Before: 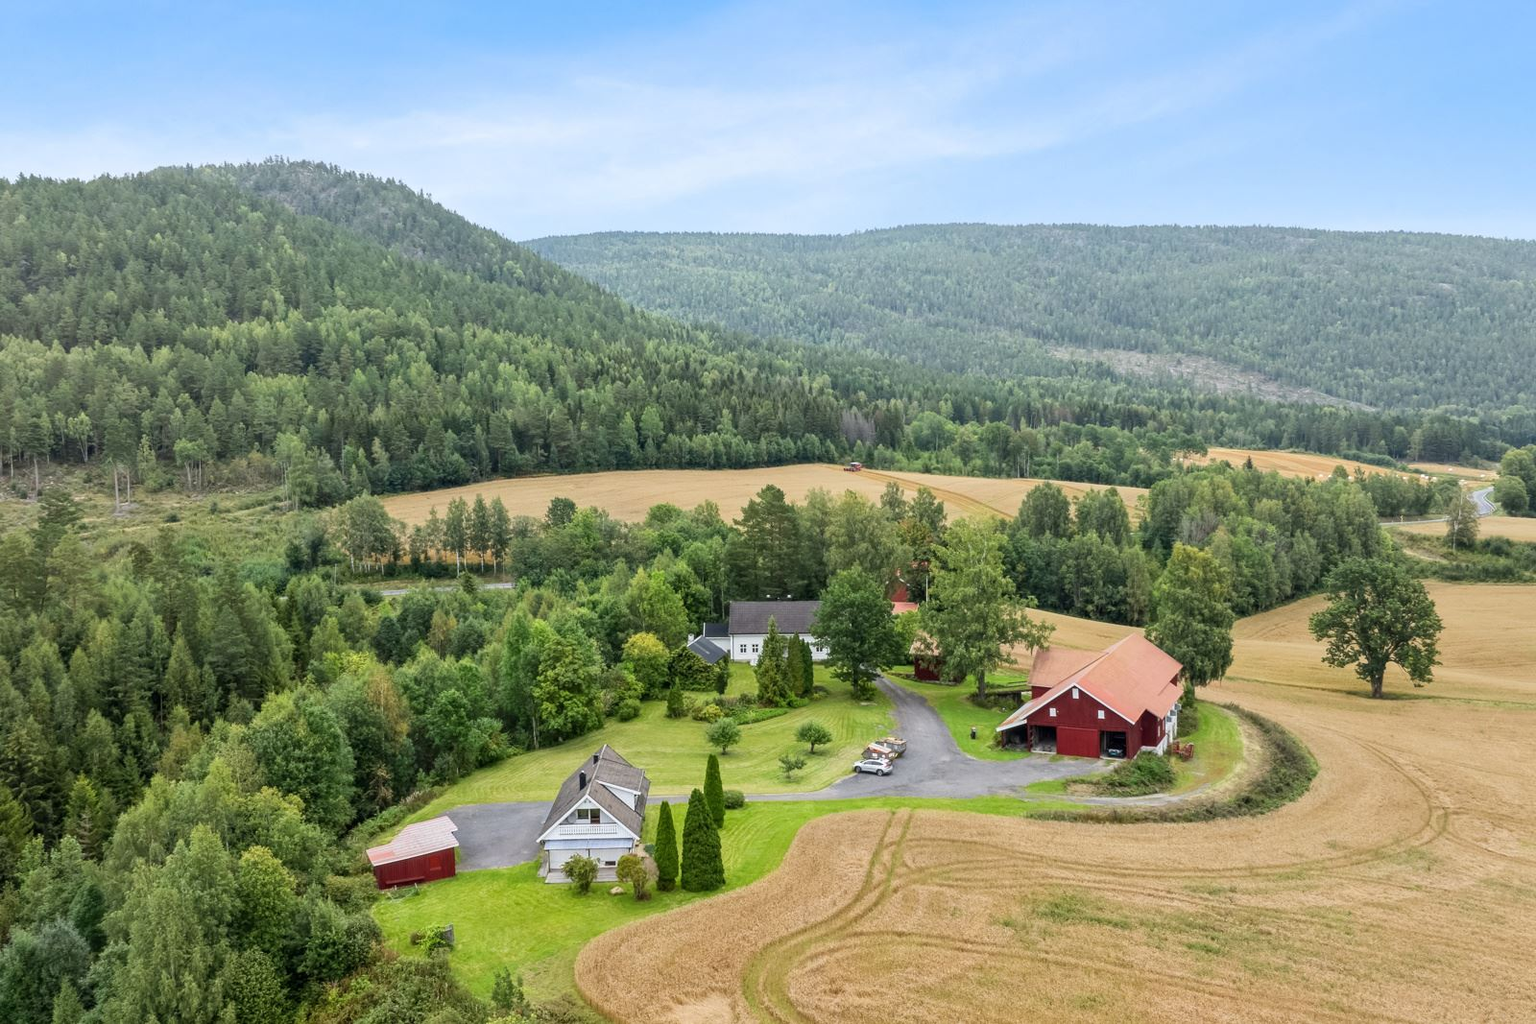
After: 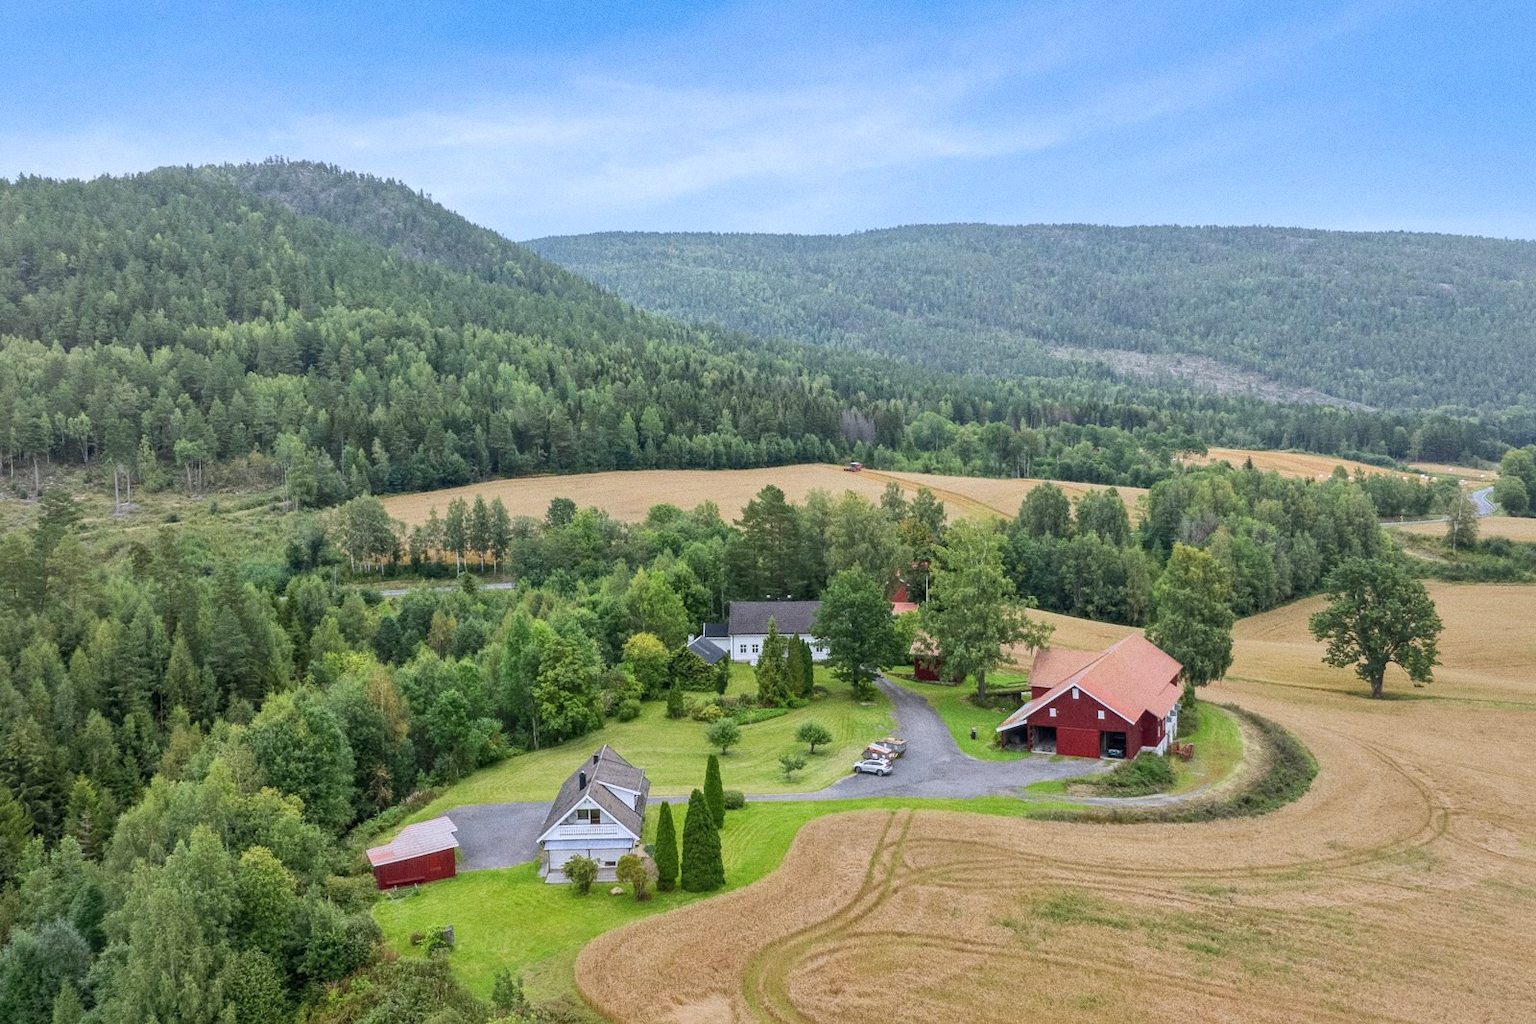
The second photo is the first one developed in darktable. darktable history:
shadows and highlights: on, module defaults
color calibration: illuminant as shot in camera, x 0.358, y 0.373, temperature 4628.91 K
grain: coarseness 0.09 ISO
